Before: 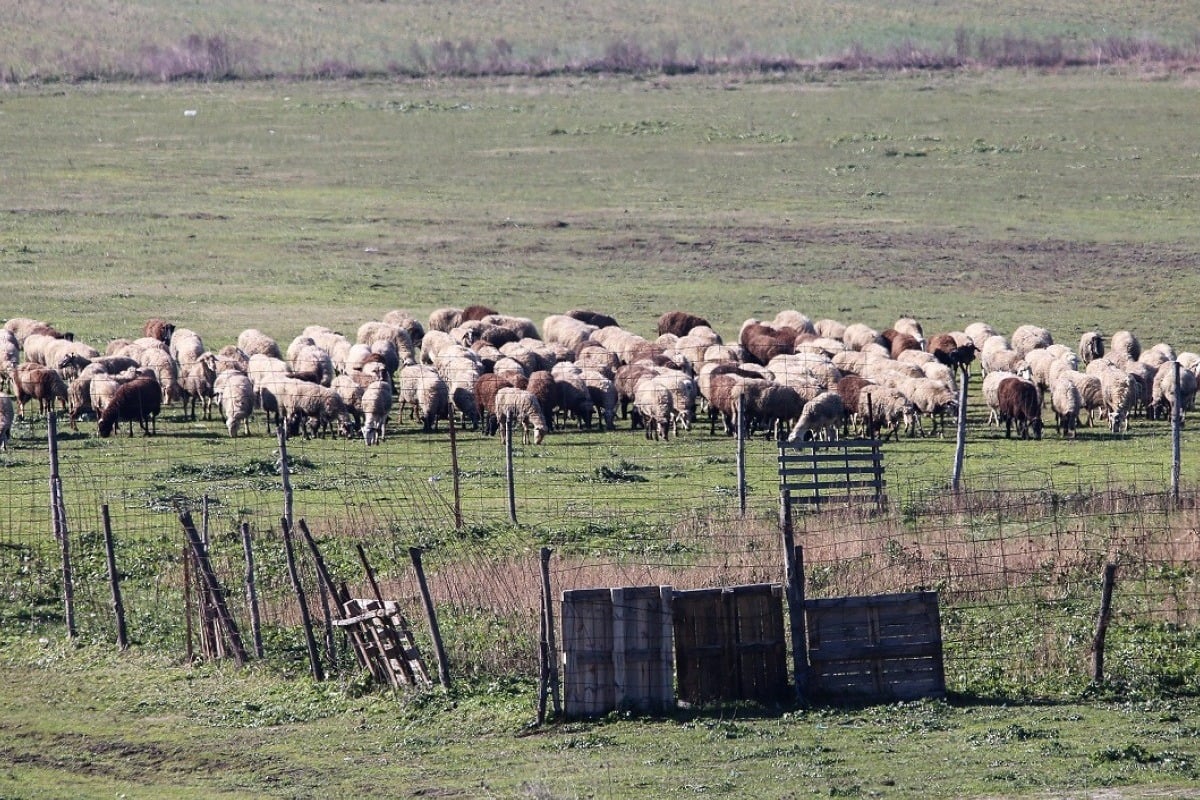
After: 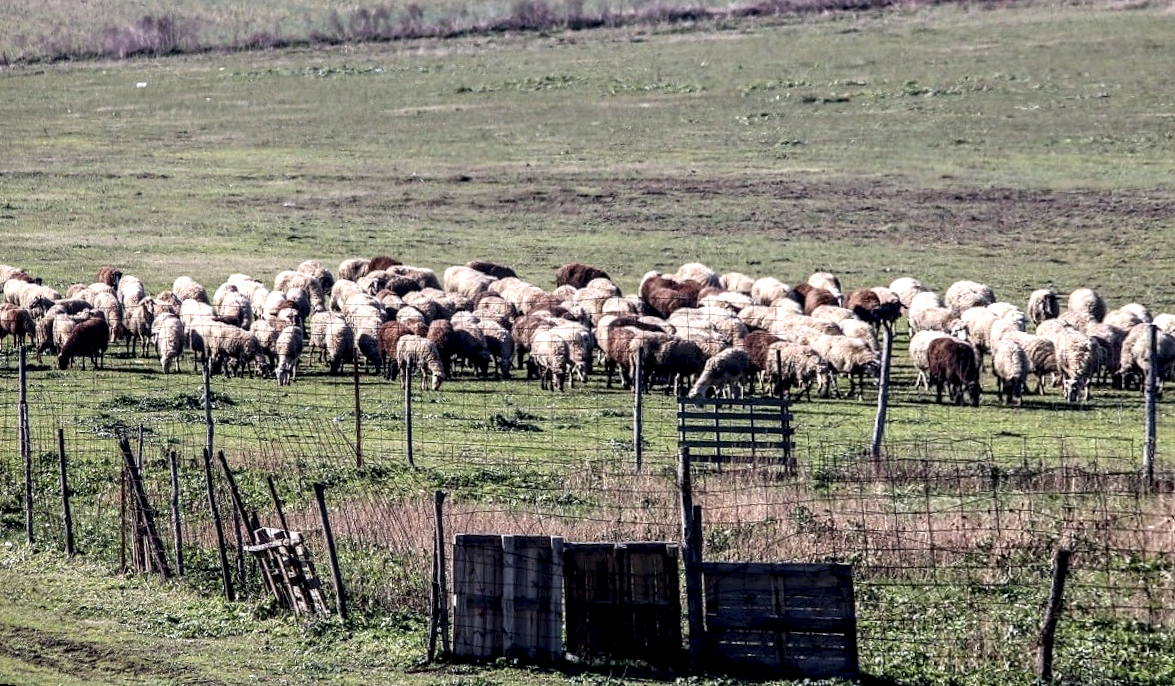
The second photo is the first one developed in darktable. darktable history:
rotate and perspective: rotation 1.69°, lens shift (vertical) -0.023, lens shift (horizontal) -0.291, crop left 0.025, crop right 0.988, crop top 0.092, crop bottom 0.842
local contrast: highlights 65%, shadows 54%, detail 169%, midtone range 0.514
